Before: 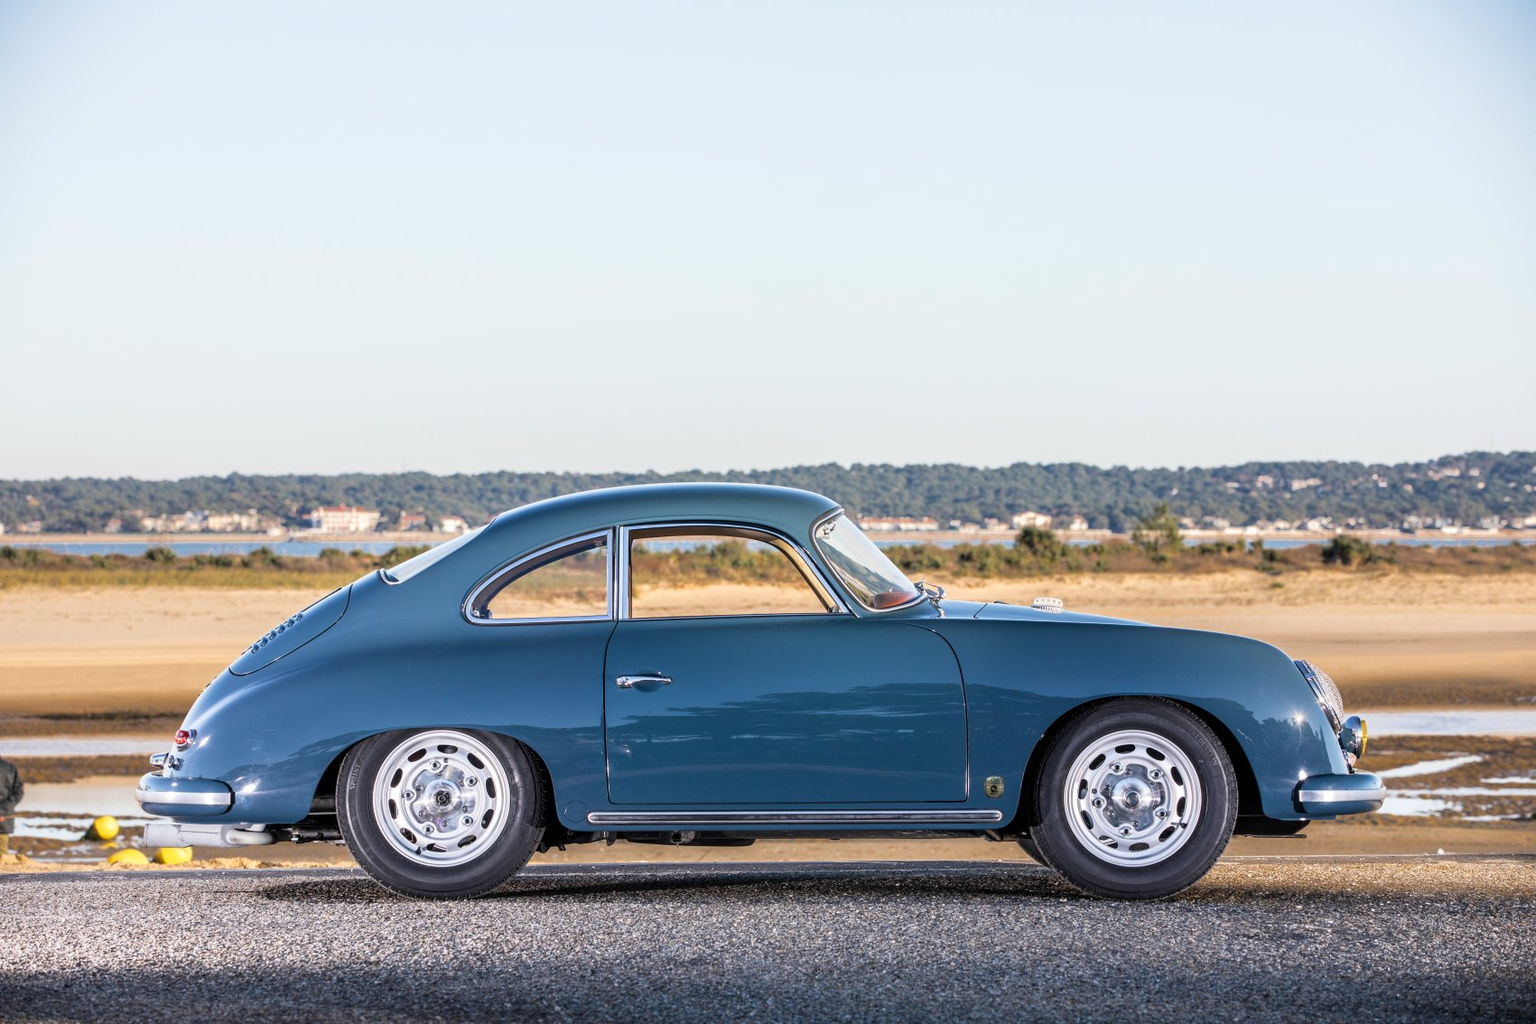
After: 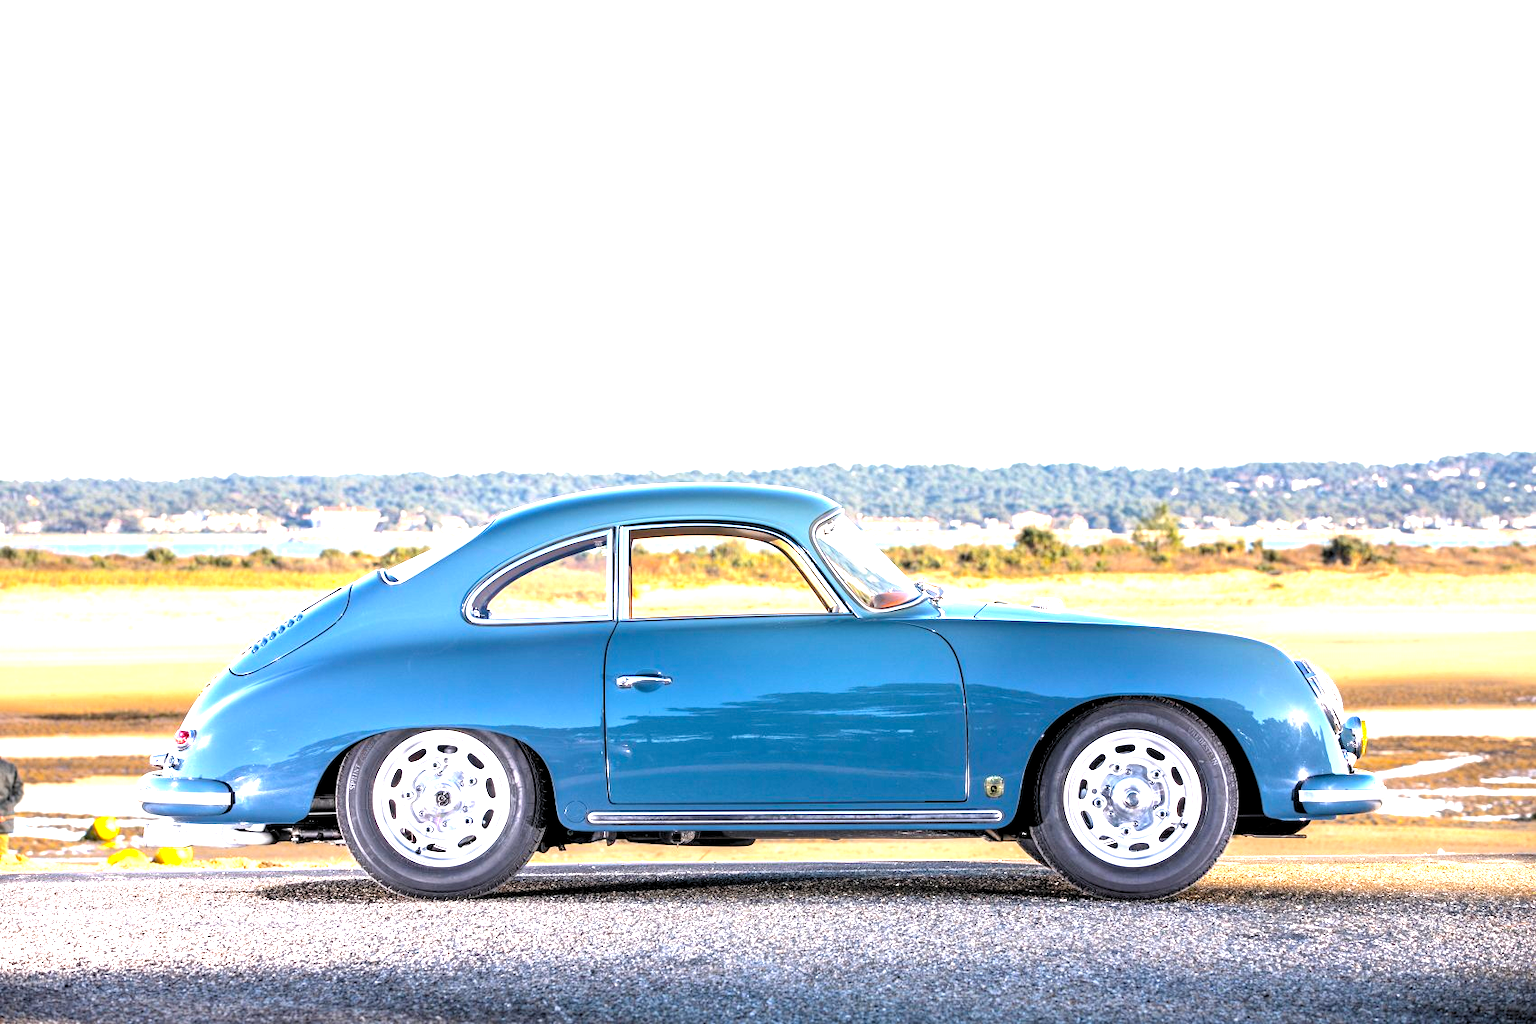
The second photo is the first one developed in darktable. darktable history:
exposure: black level correction 0, exposure 1.3 EV, compensate highlight preservation false
rgb levels: levels [[0.01, 0.419, 0.839], [0, 0.5, 1], [0, 0.5, 1]]
white balance: emerald 1
color balance: output saturation 120%
